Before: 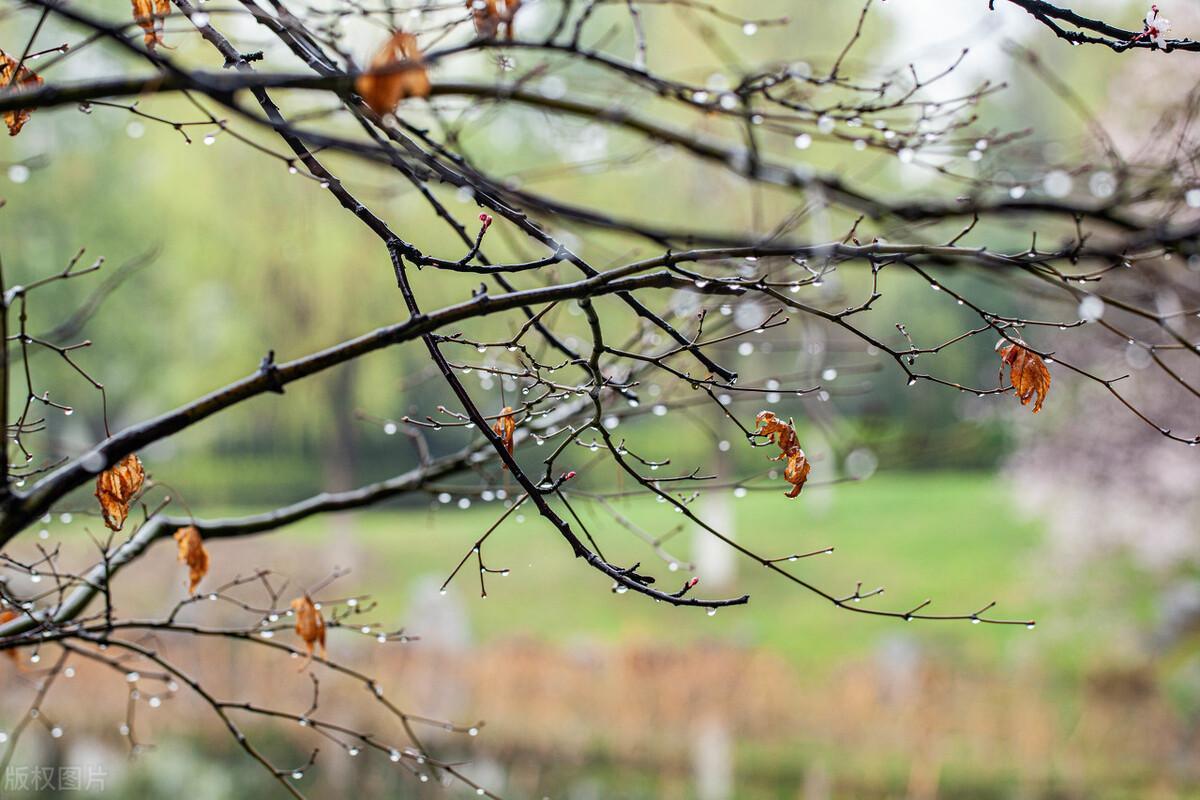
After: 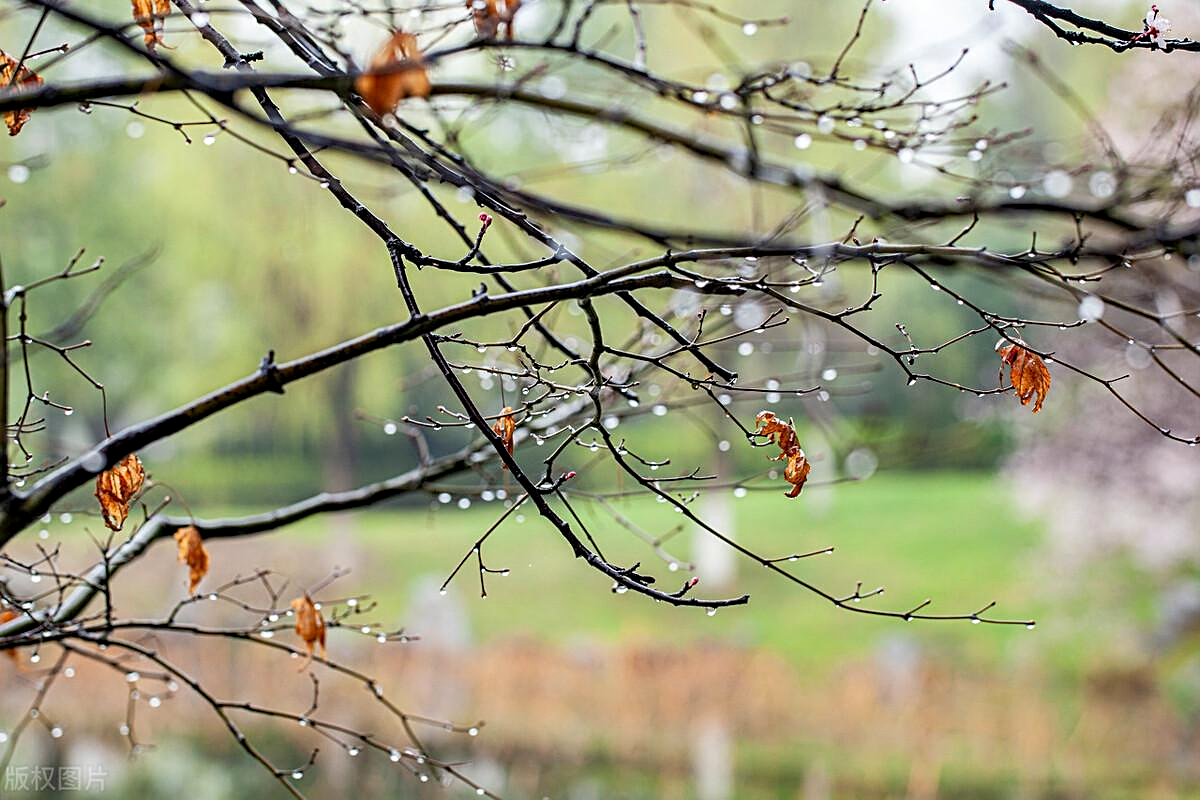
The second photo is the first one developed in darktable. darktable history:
levels: levels [0, 0.478, 1]
contrast equalizer: y [[0.6 ×6], [0.55 ×6], [0 ×6], [0 ×6], [0 ×6]], mix 0.144
shadows and highlights: shadows 36.21, highlights -27.73, shadows color adjustment 97.68%, soften with gaussian
sharpen: on, module defaults
